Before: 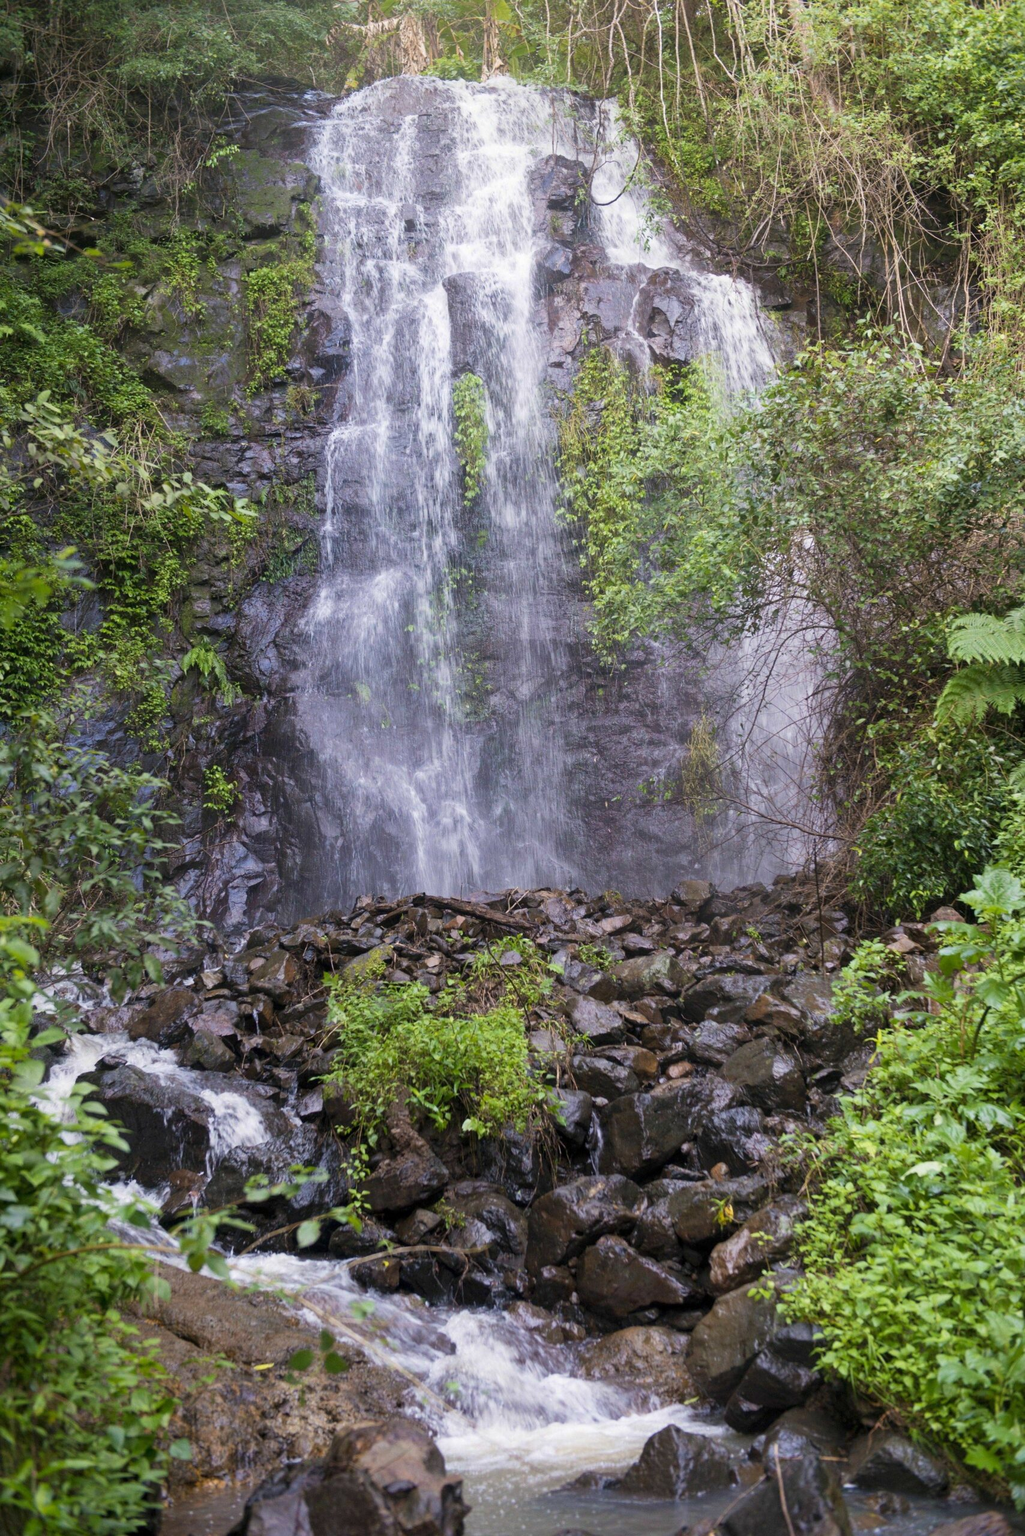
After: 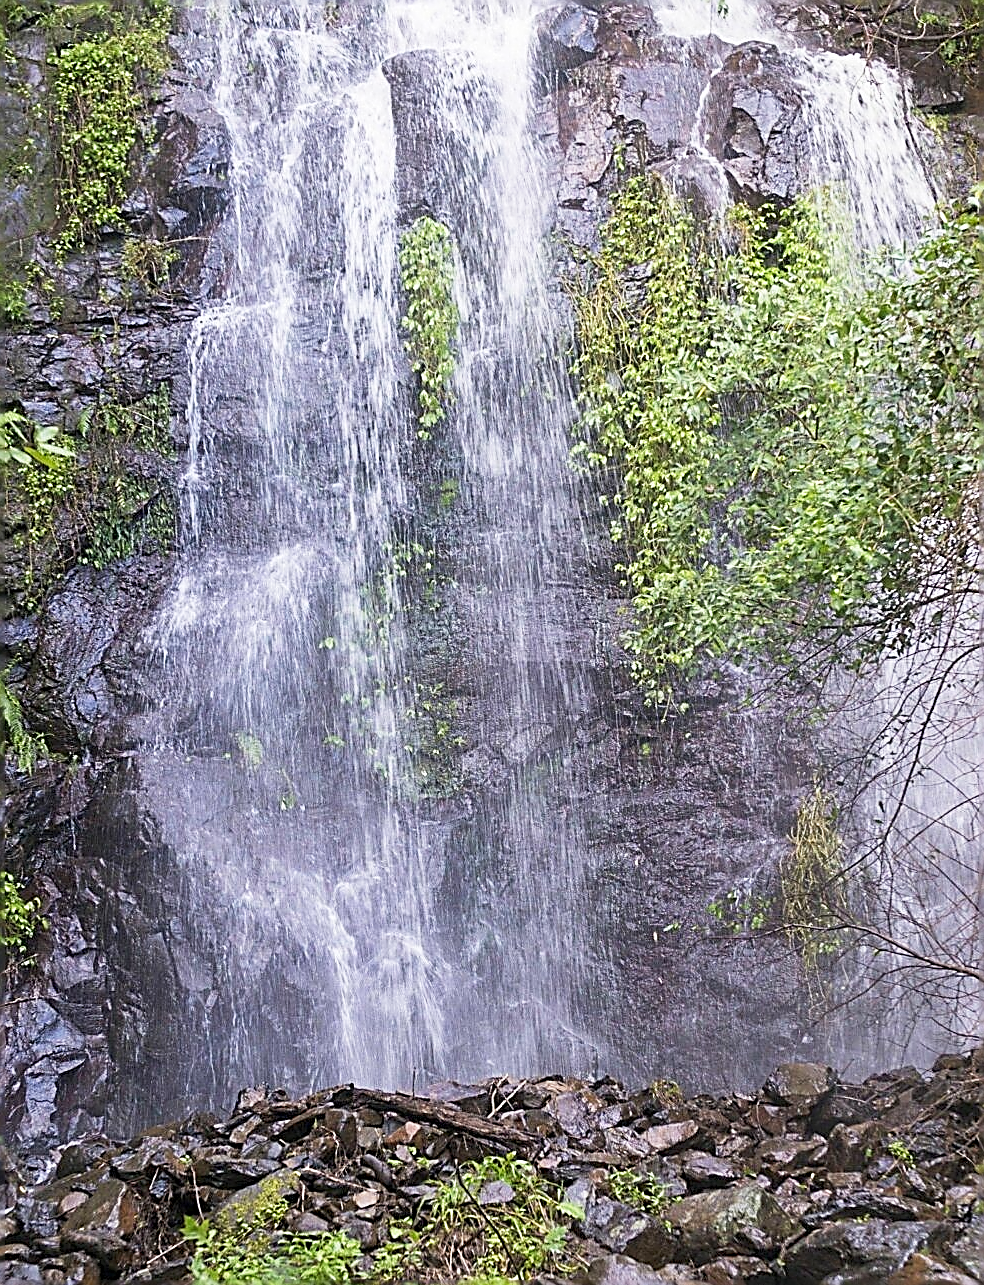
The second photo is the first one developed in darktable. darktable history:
base curve: curves: ch0 [(0, 0) (0.666, 0.806) (1, 1)], preserve colors none
sharpen: amount 1.991
crop: left 20.789%, top 15.799%, right 21.555%, bottom 33.995%
